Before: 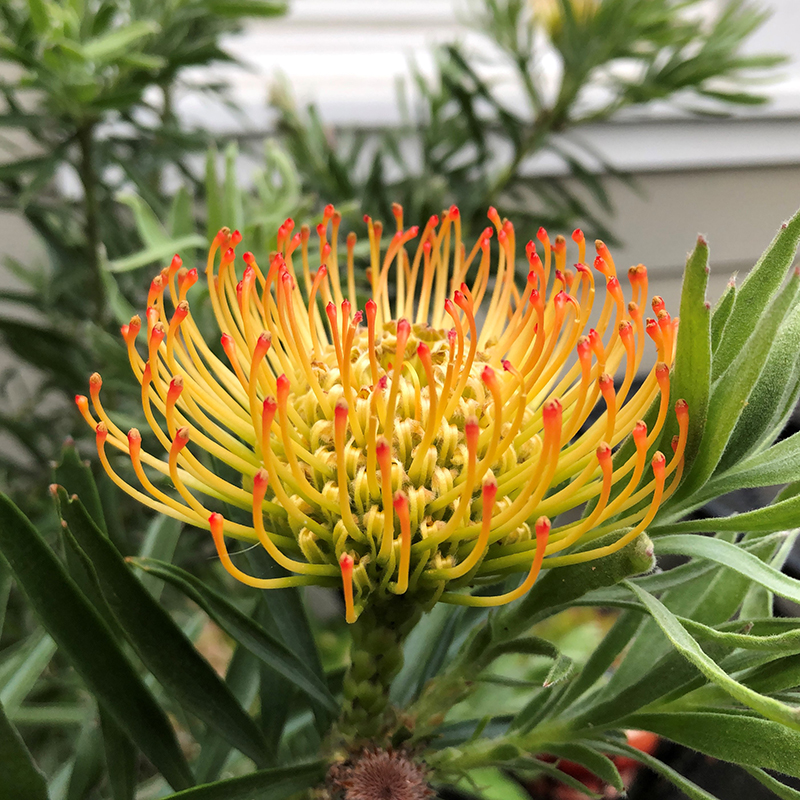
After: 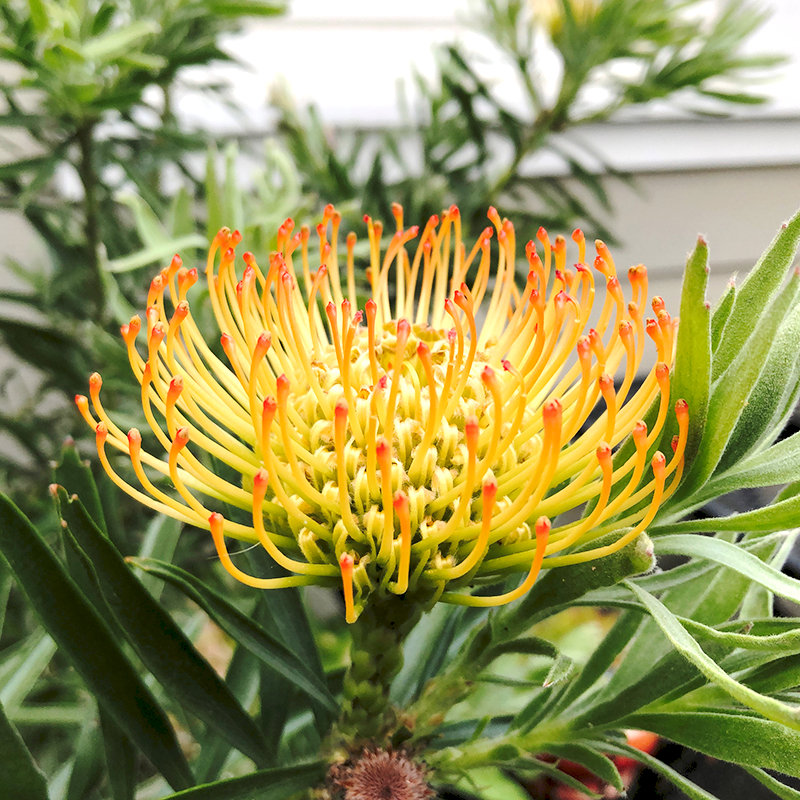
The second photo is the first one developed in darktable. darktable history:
tone curve: curves: ch0 [(0, 0) (0.003, 0.06) (0.011, 0.071) (0.025, 0.085) (0.044, 0.104) (0.069, 0.123) (0.1, 0.146) (0.136, 0.167) (0.177, 0.205) (0.224, 0.248) (0.277, 0.309) (0.335, 0.384) (0.399, 0.467) (0.468, 0.553) (0.543, 0.633) (0.623, 0.698) (0.709, 0.769) (0.801, 0.841) (0.898, 0.912) (1, 1)], preserve colors none
exposure: black level correction 0.003, exposure 0.383 EV, compensate highlight preservation false
